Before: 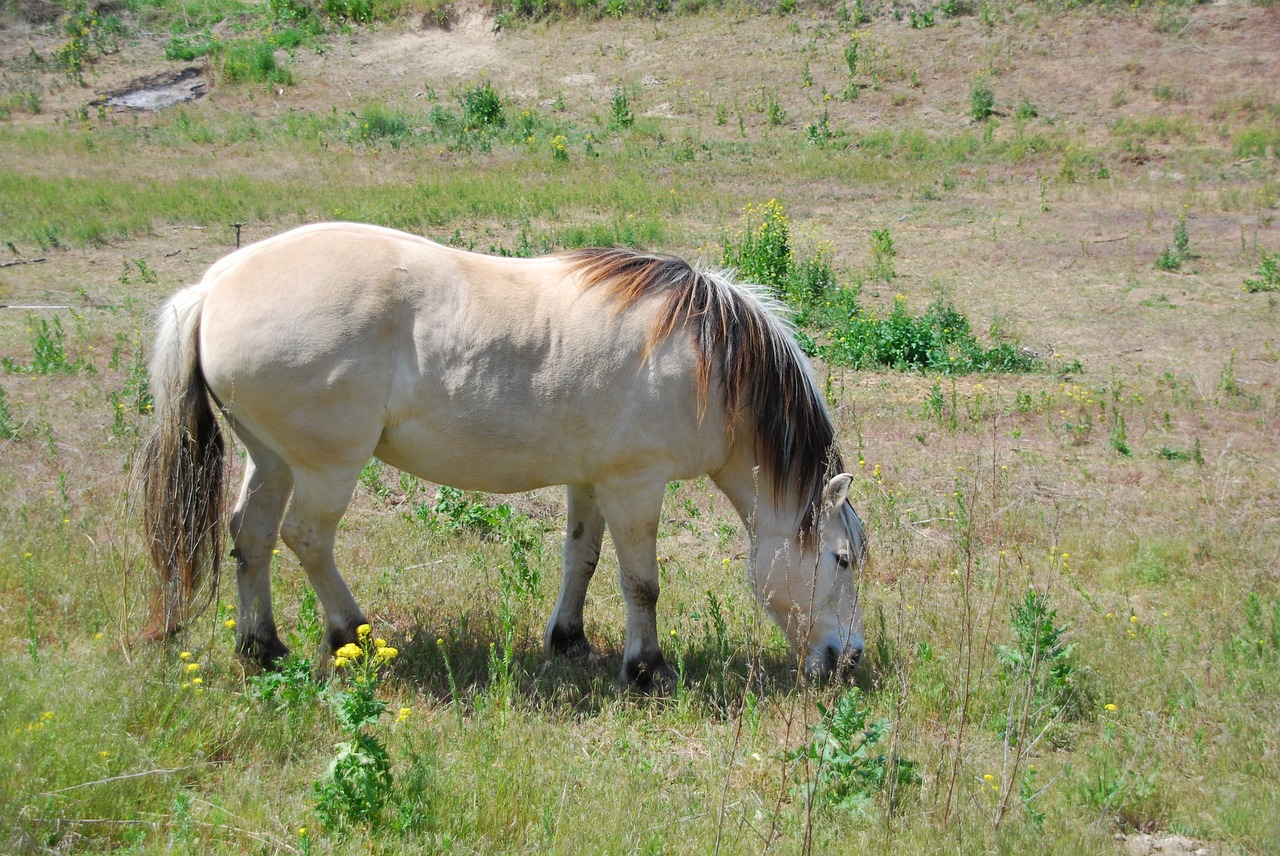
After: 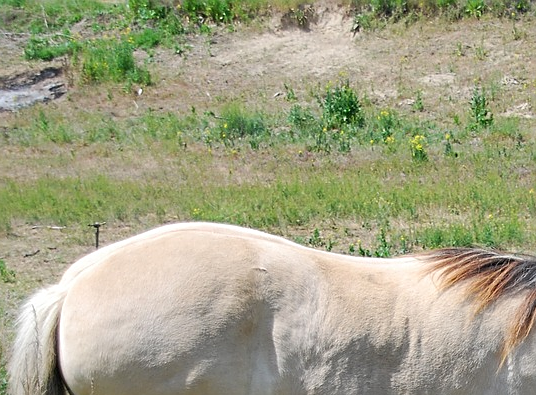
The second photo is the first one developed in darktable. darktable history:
sharpen: on, module defaults
crop and rotate: left 11.078%, top 0.054%, right 47%, bottom 53.73%
